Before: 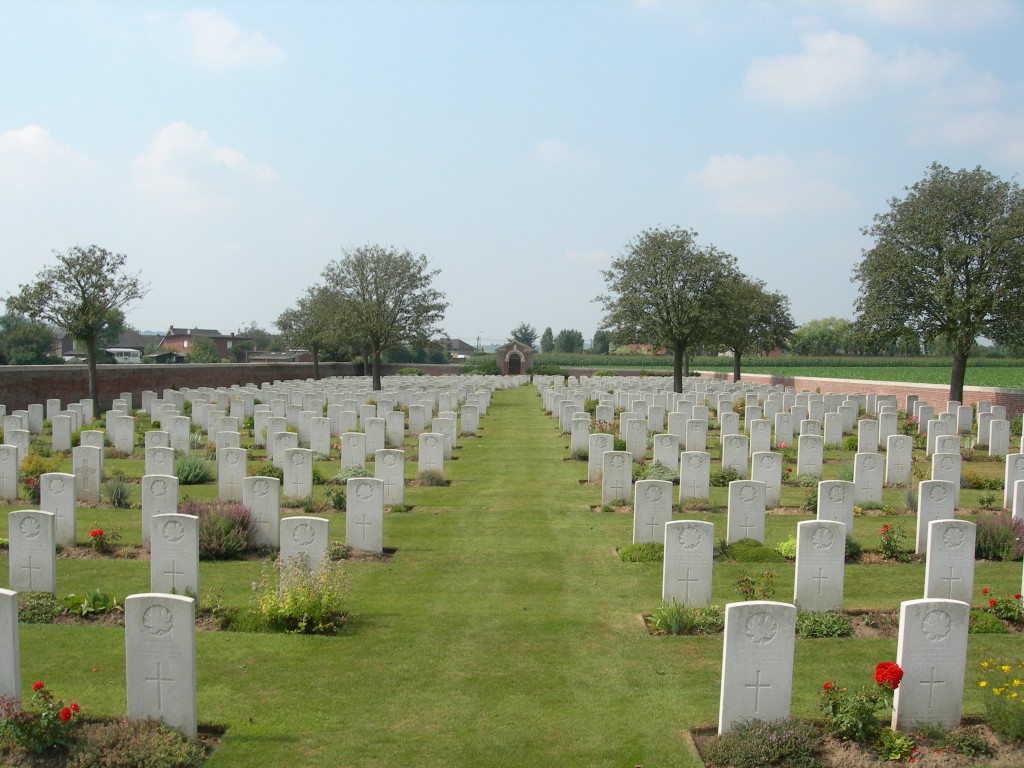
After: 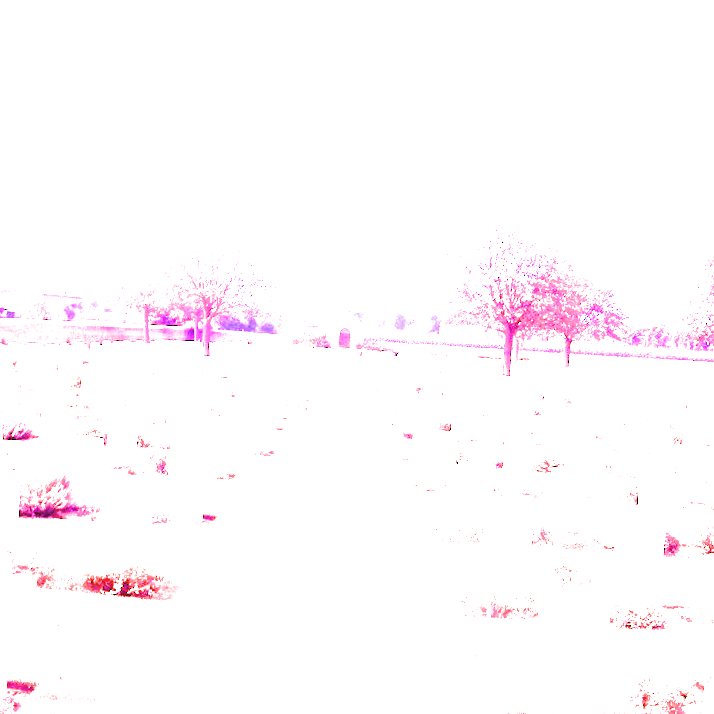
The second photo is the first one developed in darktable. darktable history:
filmic rgb: black relative exposure -11.35 EV, white relative exposure 3.22 EV, hardness 6.76, color science v6 (2022)
crop and rotate: angle -3.27°, left 14.277%, top 0.028%, right 10.766%, bottom 0.028%
white balance: red 8, blue 8
